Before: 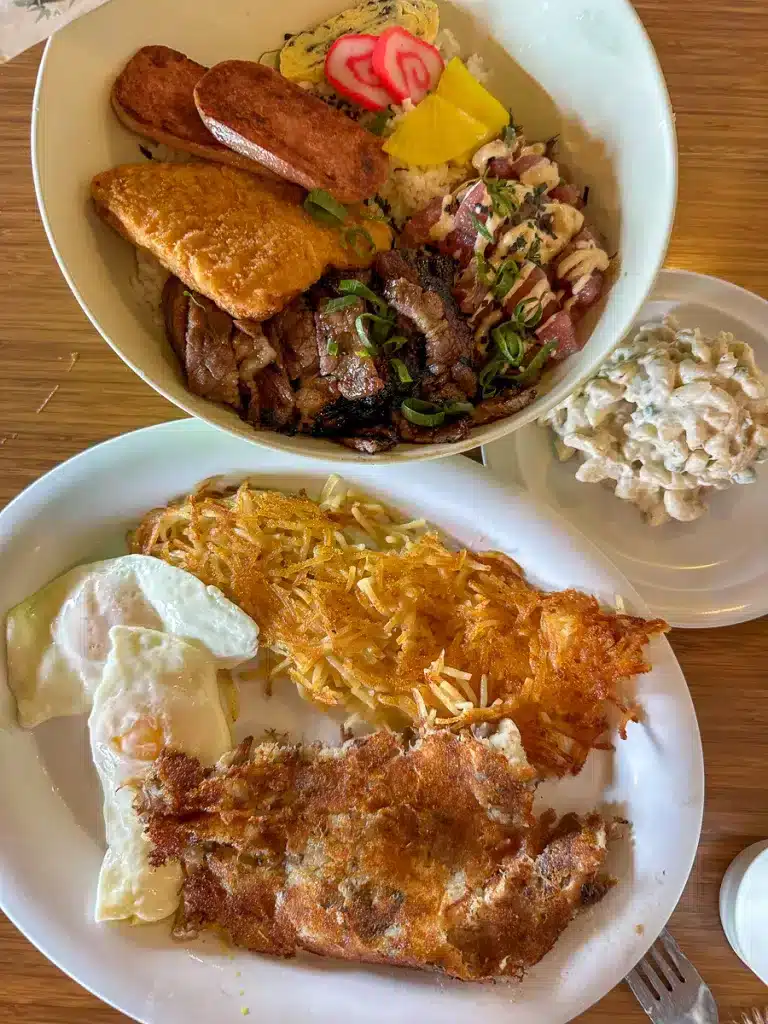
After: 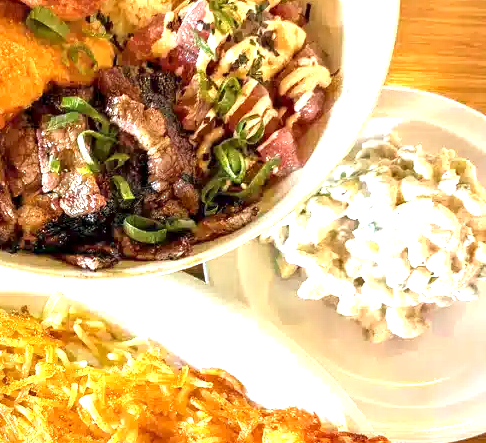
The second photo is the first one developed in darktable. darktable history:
exposure: black level correction 0, exposure 1.665 EV, compensate exposure bias true, compensate highlight preservation false
contrast equalizer: octaves 7, y [[0.526, 0.53, 0.532, 0.532, 0.53, 0.525], [0.5 ×6], [0.5 ×6], [0 ×6], [0 ×6]]
crop: left 36.278%, top 17.943%, right 0.434%, bottom 38.739%
